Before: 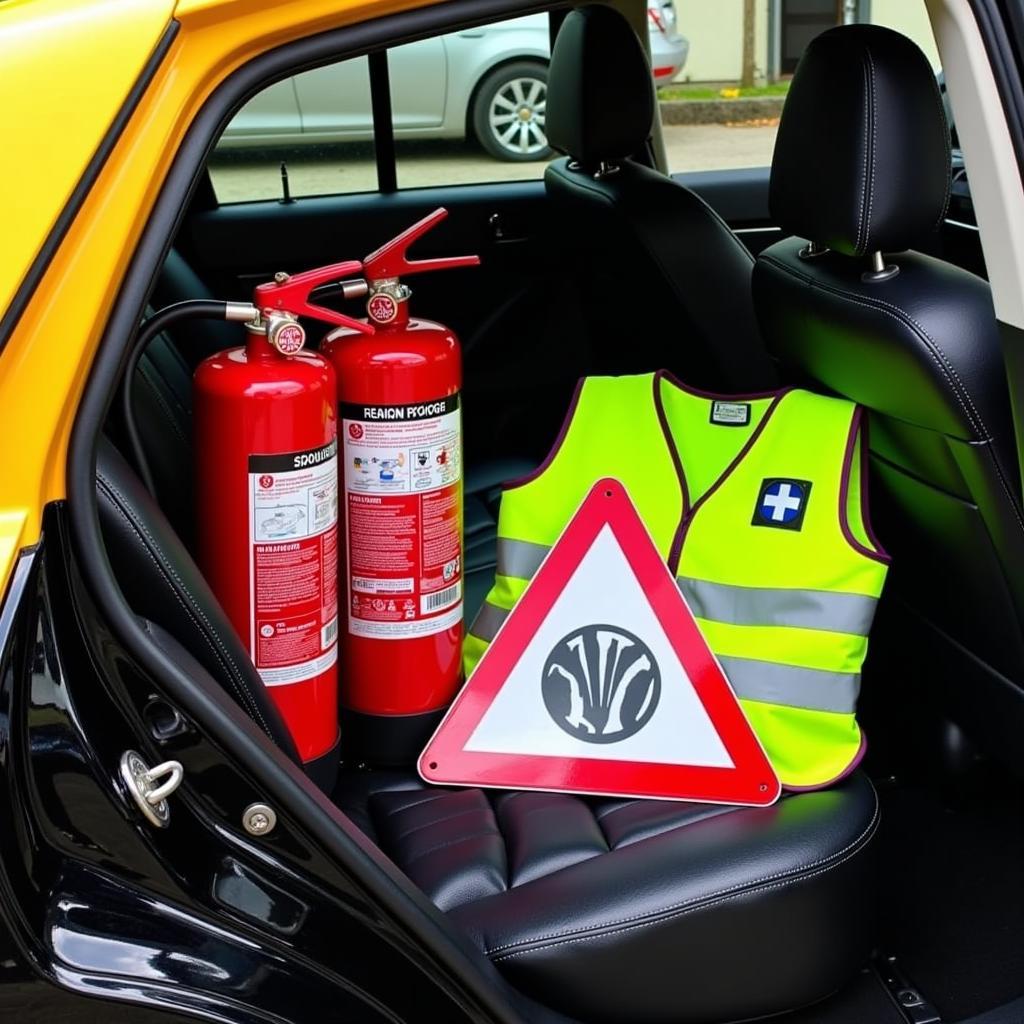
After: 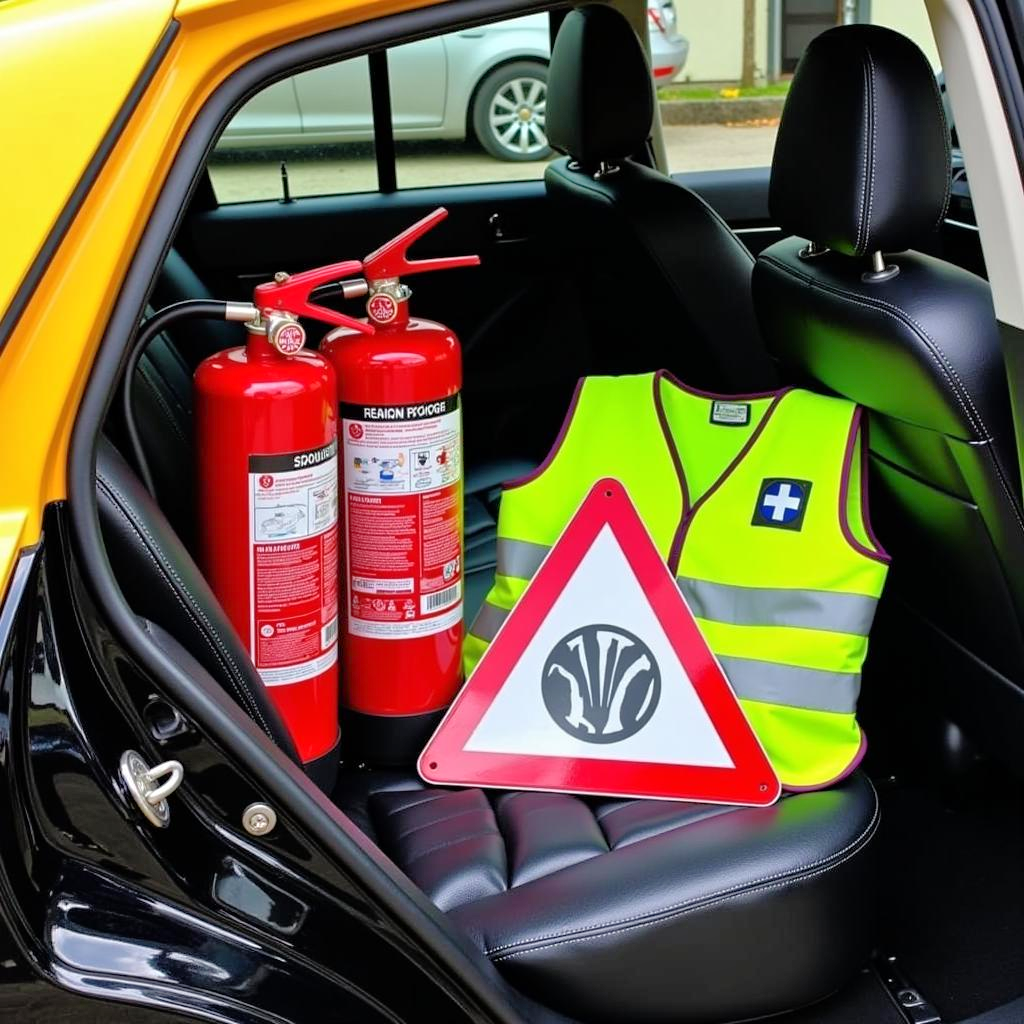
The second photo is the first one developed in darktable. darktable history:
tone equalizer: -7 EV 0.152 EV, -6 EV 0.634 EV, -5 EV 1.19 EV, -4 EV 1.33 EV, -3 EV 1.15 EV, -2 EV 0.6 EV, -1 EV 0.163 EV
